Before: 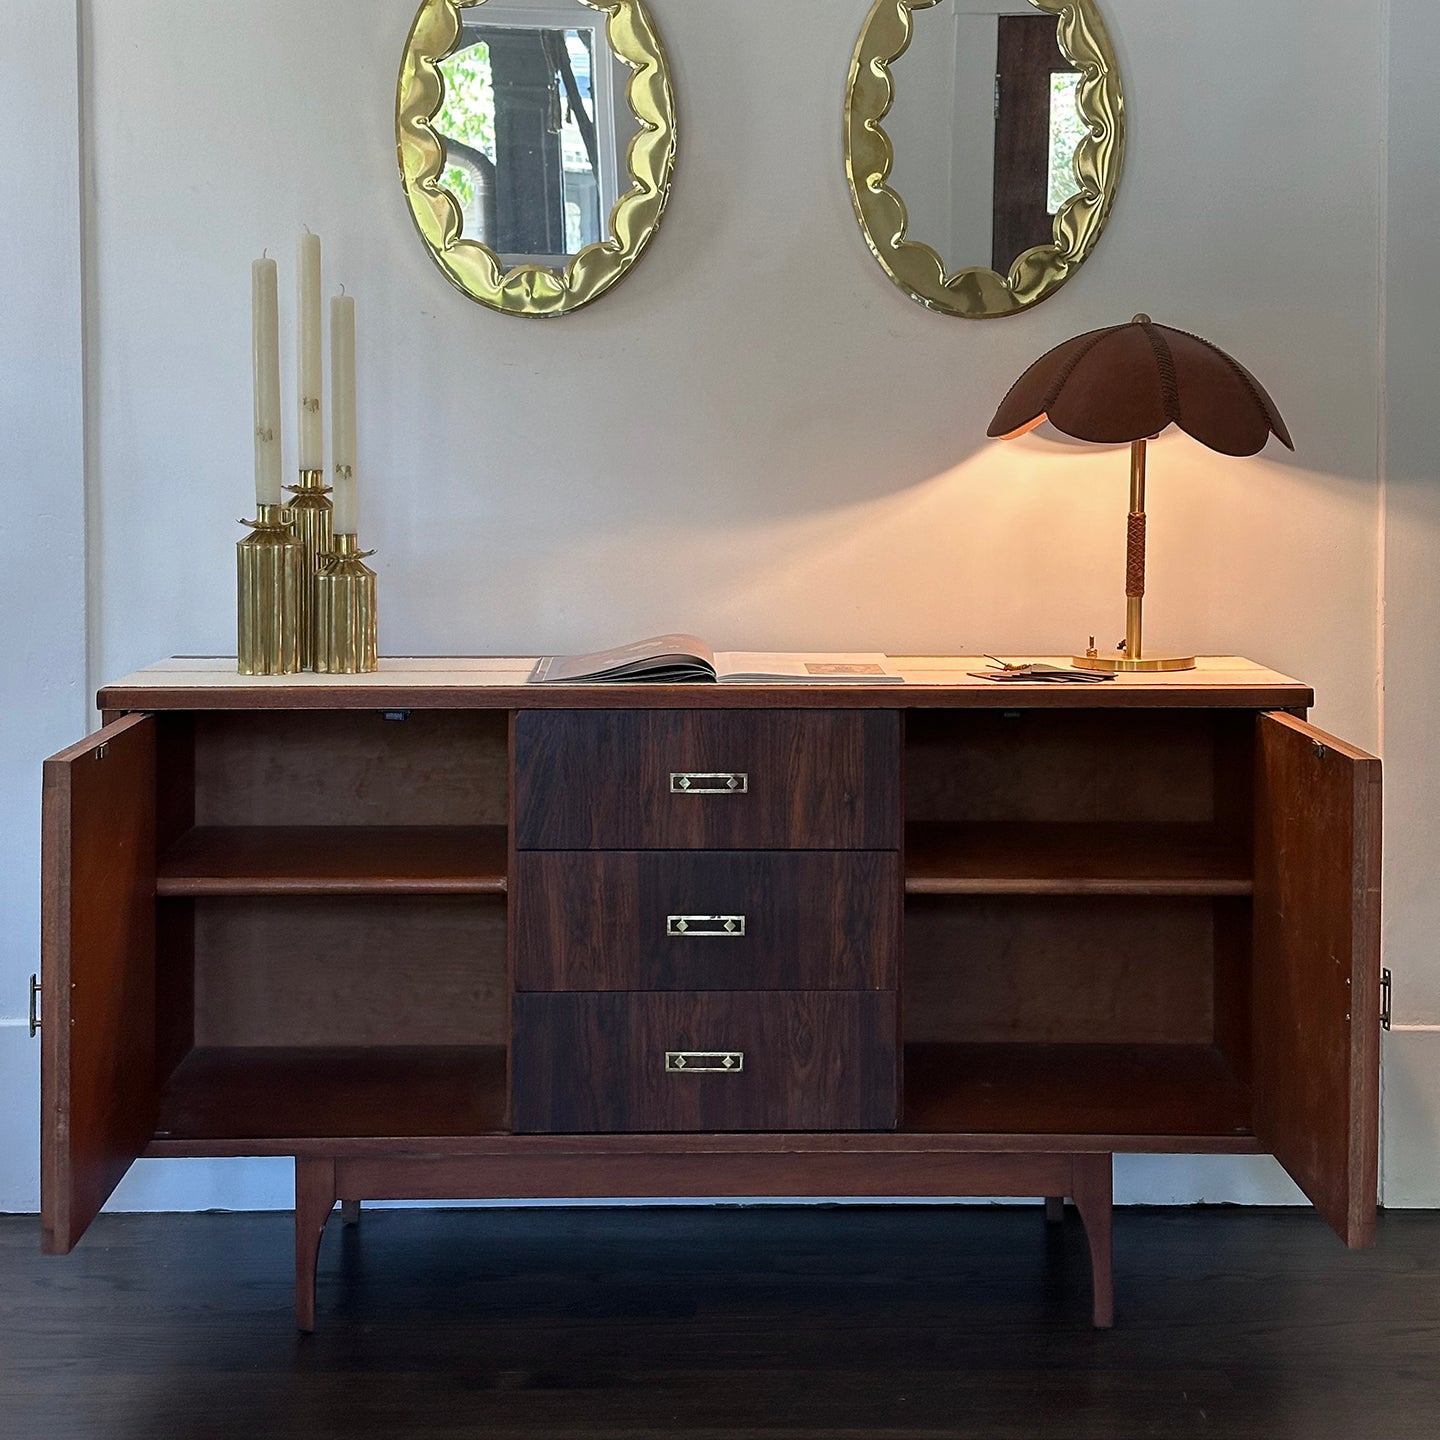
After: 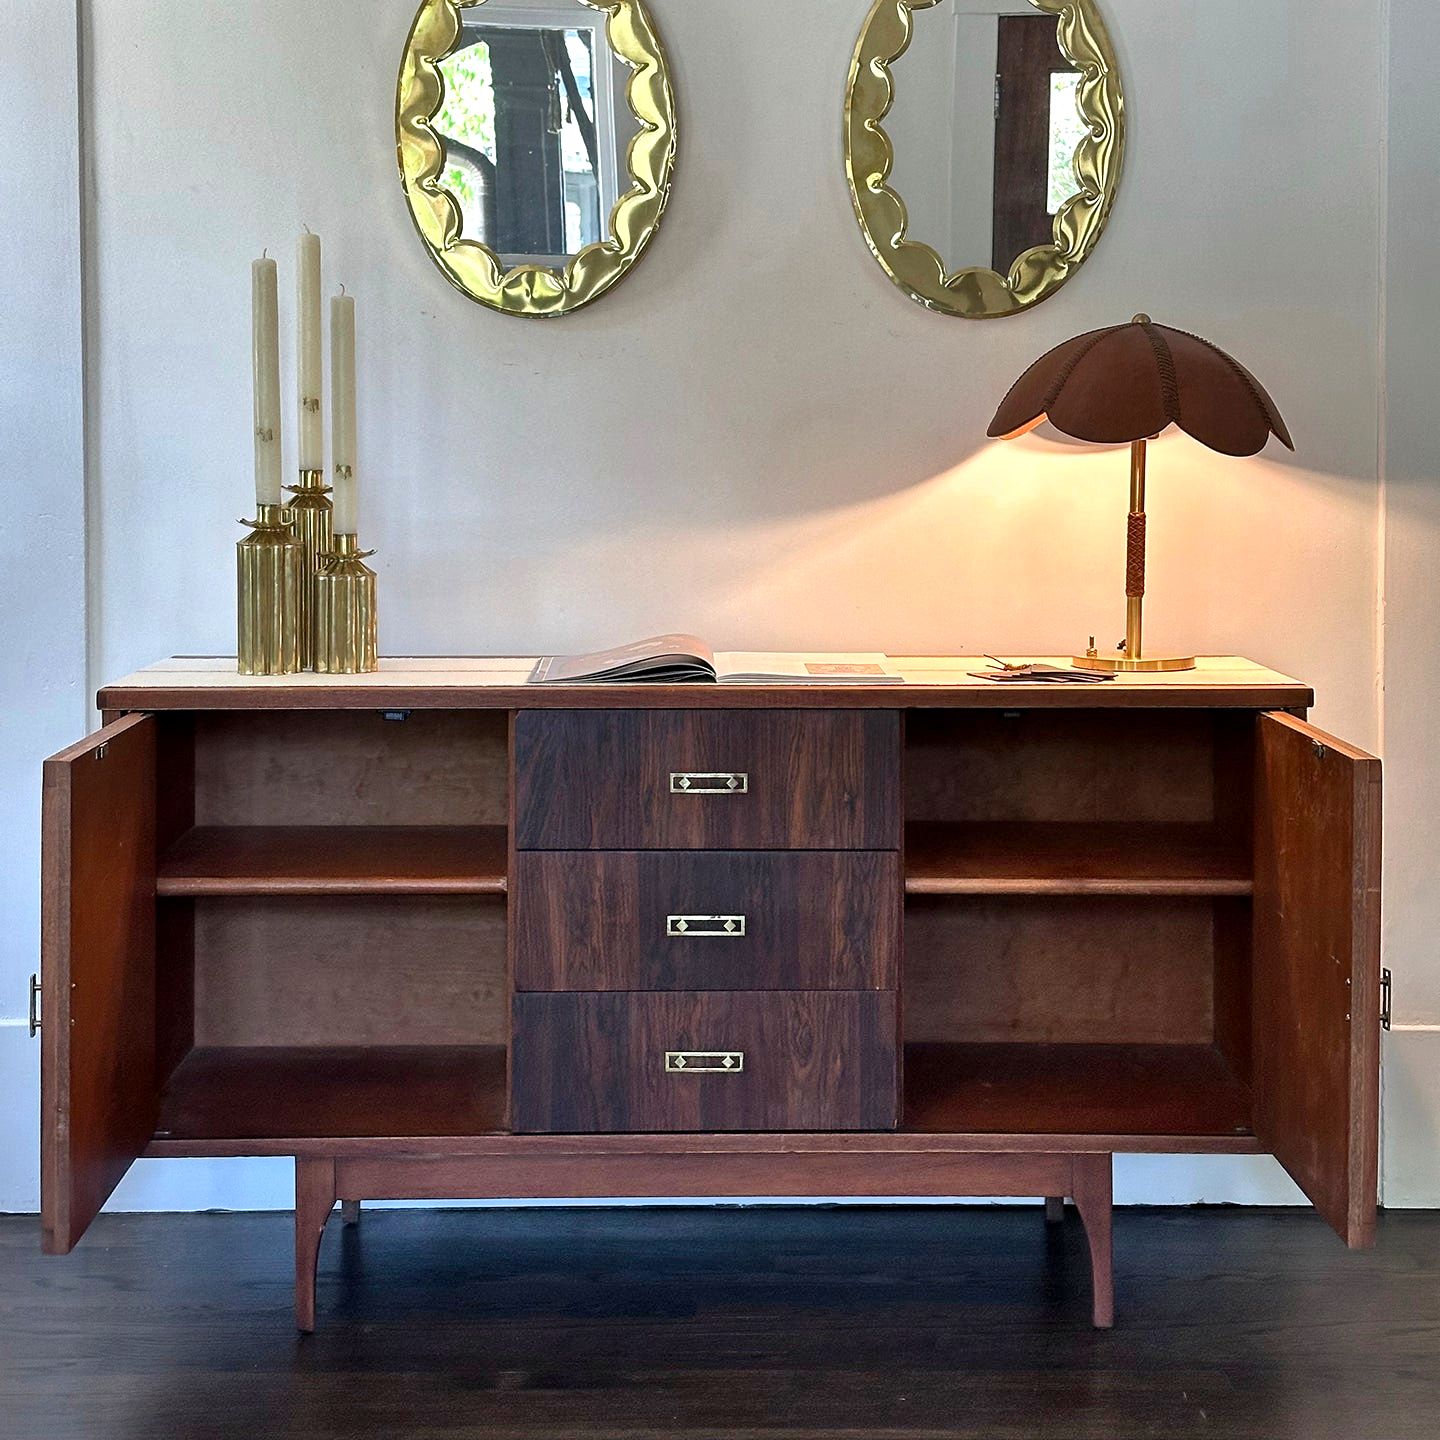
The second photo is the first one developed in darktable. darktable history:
exposure: black level correction 0.001, exposure 0.5 EV, compensate exposure bias true, compensate highlight preservation false
shadows and highlights: soften with gaussian
